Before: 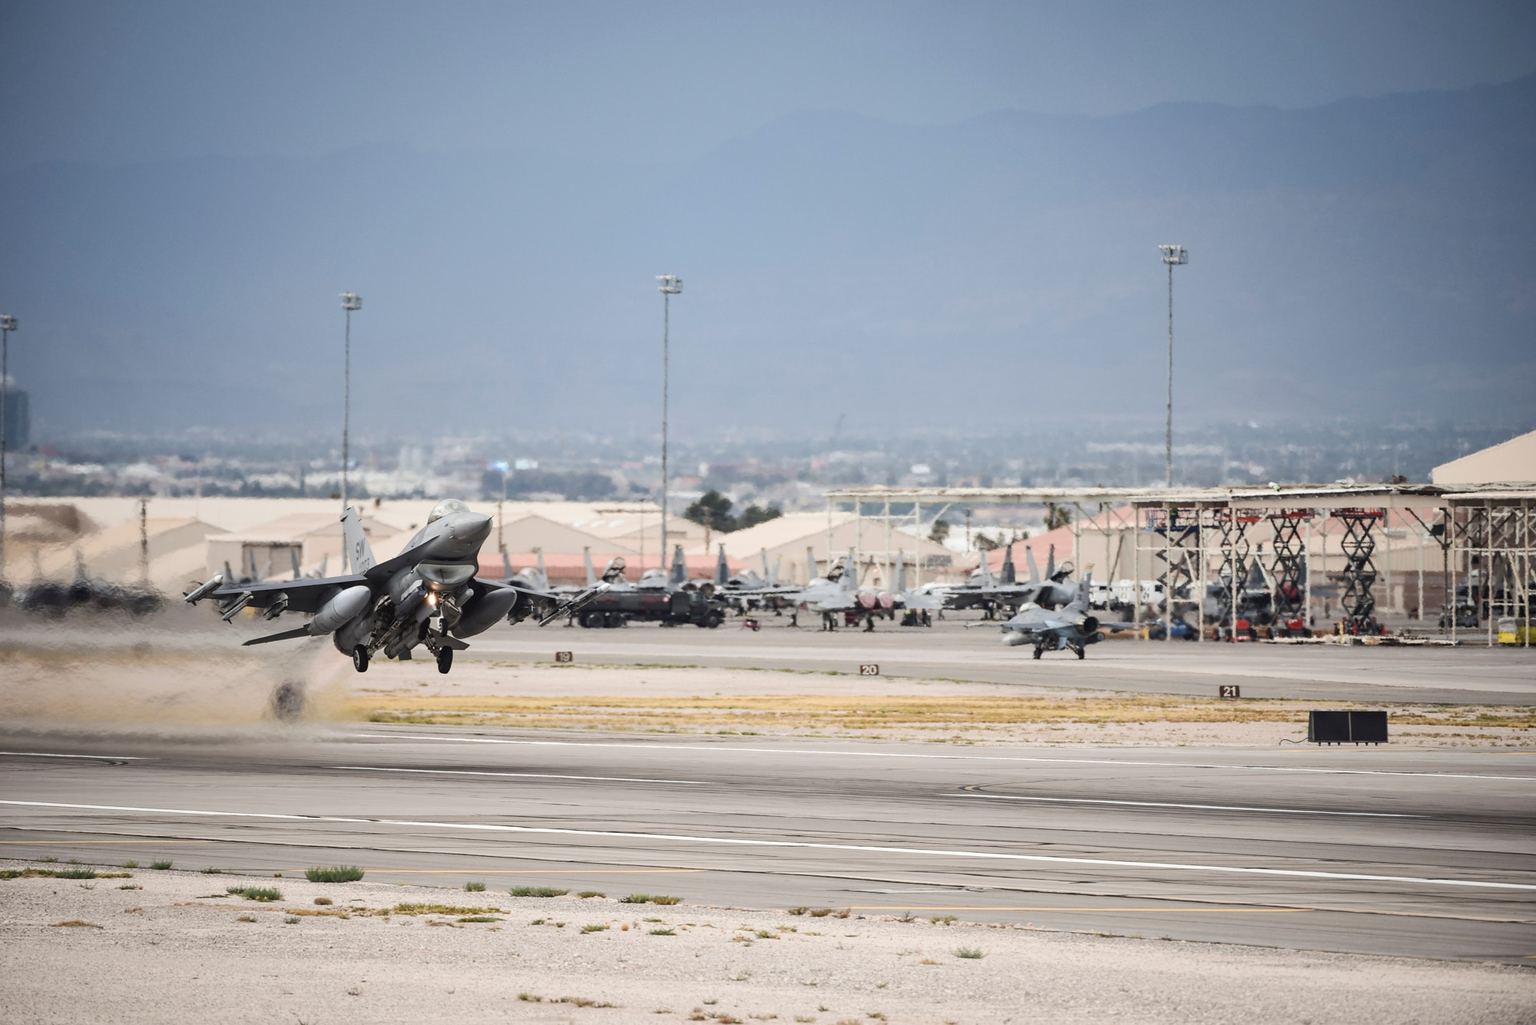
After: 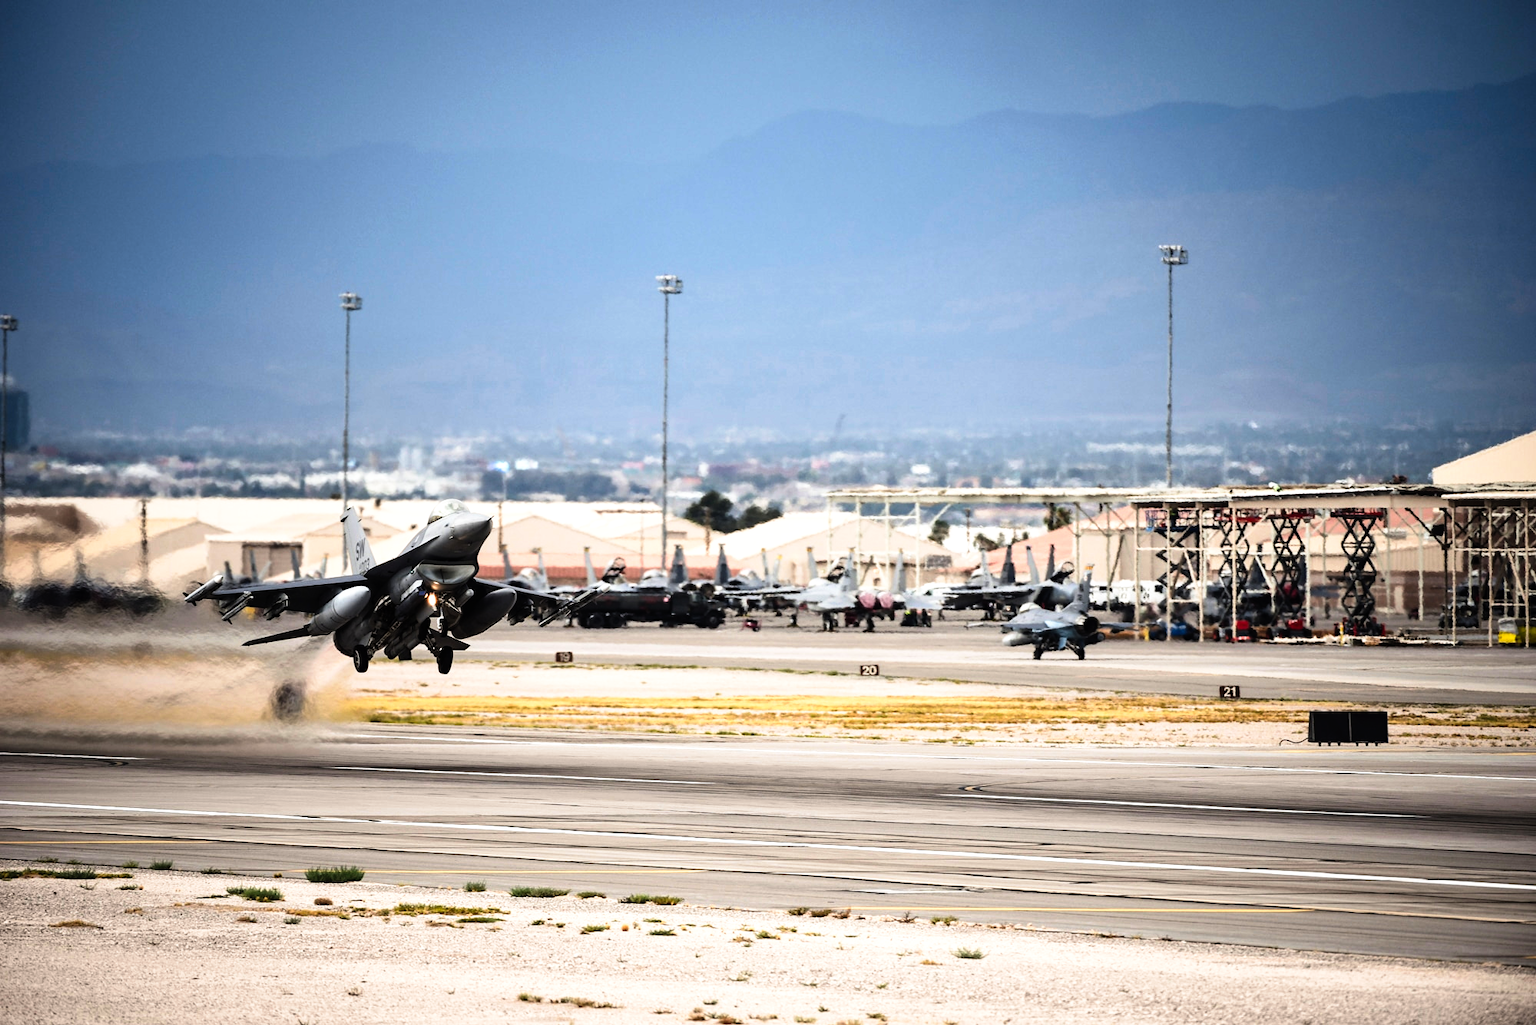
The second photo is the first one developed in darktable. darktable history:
tone curve: curves: ch0 [(0, 0) (0.003, 0.001) (0.011, 0.002) (0.025, 0.002) (0.044, 0.006) (0.069, 0.01) (0.1, 0.017) (0.136, 0.023) (0.177, 0.038) (0.224, 0.066) (0.277, 0.118) (0.335, 0.185) (0.399, 0.264) (0.468, 0.365) (0.543, 0.475) (0.623, 0.606) (0.709, 0.759) (0.801, 0.923) (0.898, 0.999) (1, 1)], preserve colors none
